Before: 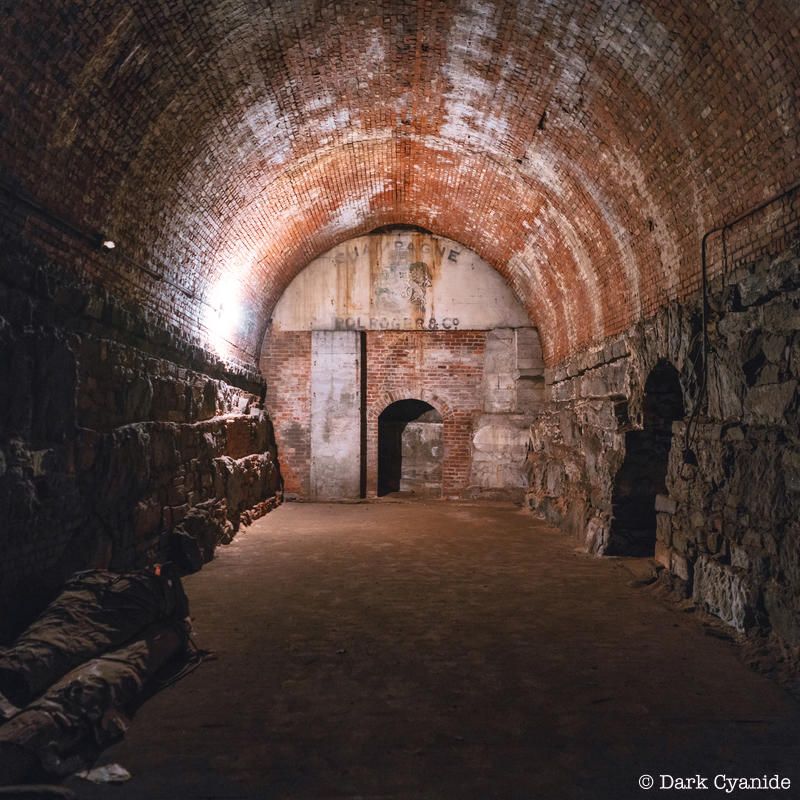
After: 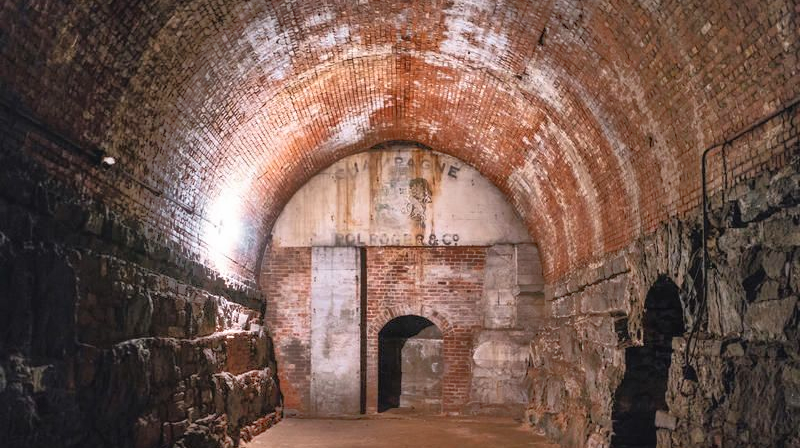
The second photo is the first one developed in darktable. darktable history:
crop and rotate: top 10.605%, bottom 33.274%
tone equalizer: -8 EV -0.528 EV, -7 EV -0.319 EV, -6 EV -0.083 EV, -5 EV 0.413 EV, -4 EV 0.985 EV, -3 EV 0.791 EV, -2 EV -0.01 EV, -1 EV 0.14 EV, +0 EV -0.012 EV, smoothing 1
